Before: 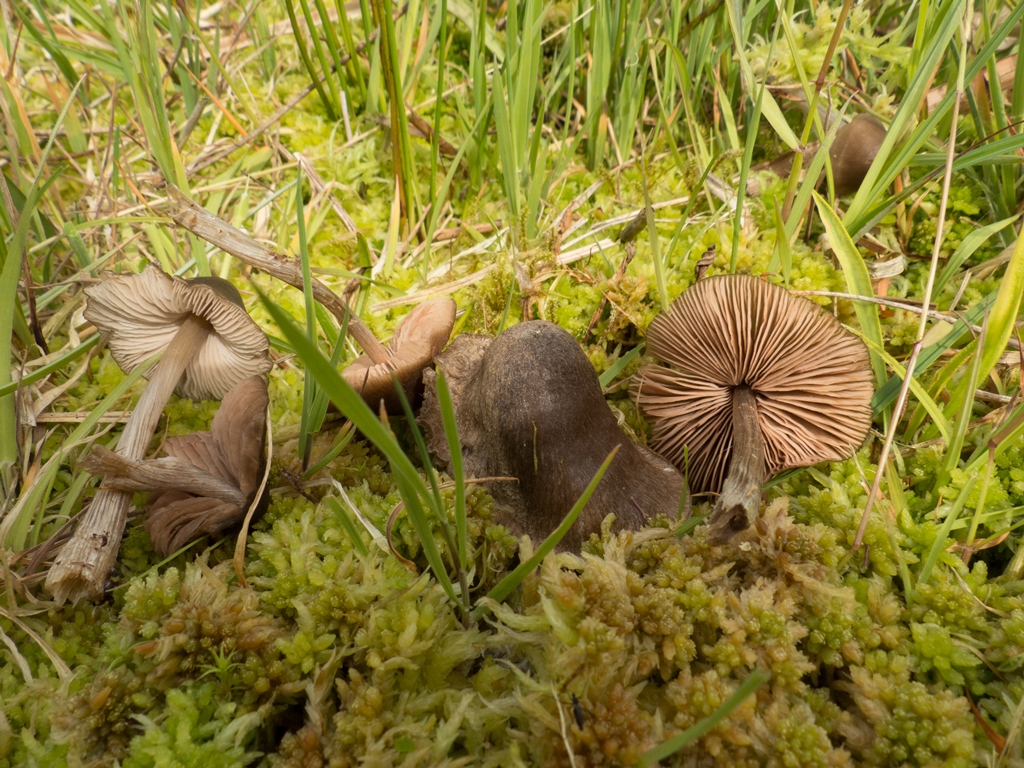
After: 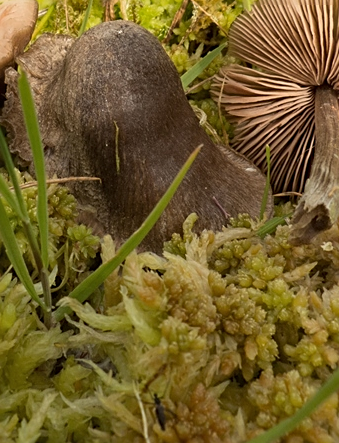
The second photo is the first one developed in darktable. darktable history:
sharpen: on, module defaults
crop: left 40.878%, top 39.176%, right 25.993%, bottom 3.081%
shadows and highlights: soften with gaussian
